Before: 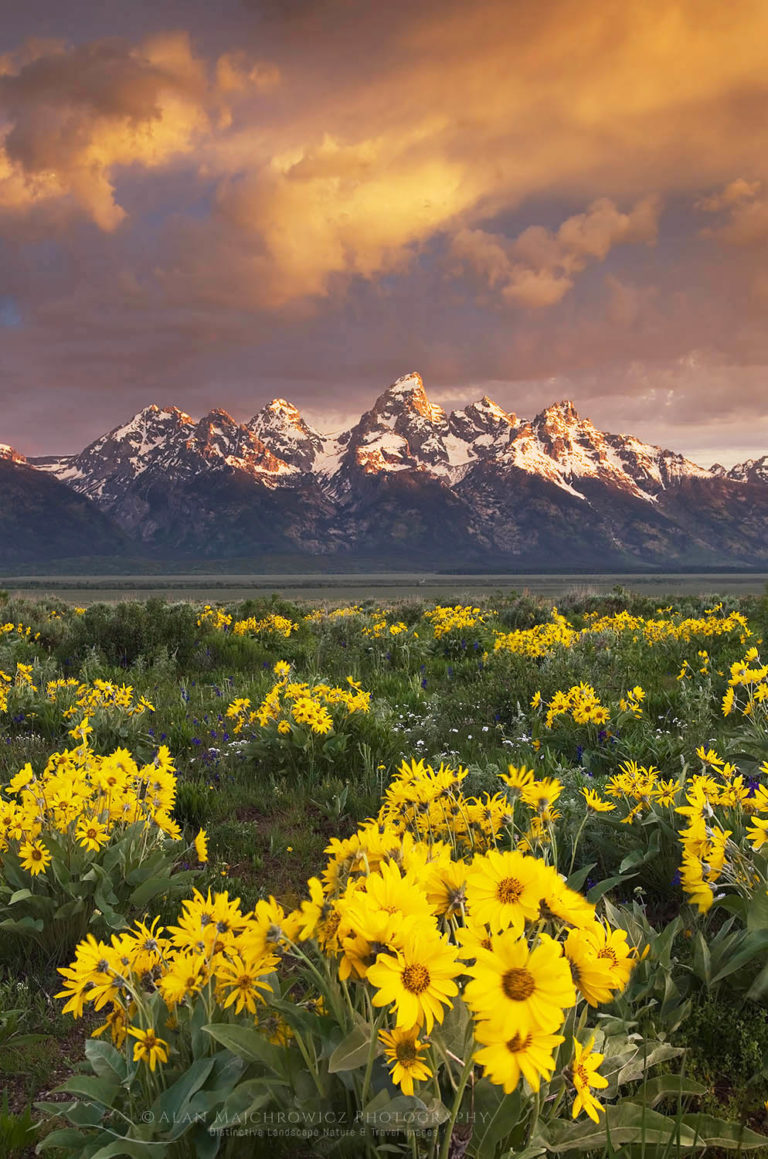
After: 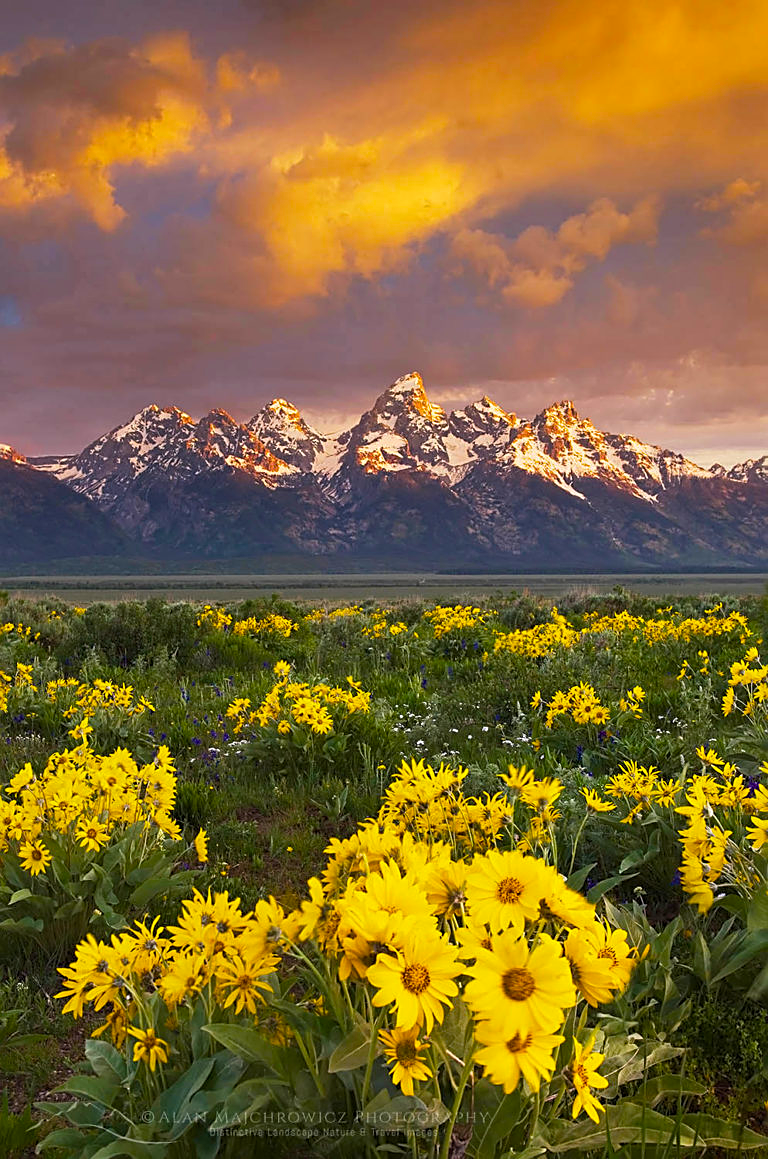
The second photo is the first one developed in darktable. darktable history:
sharpen: on, module defaults
color balance rgb: perceptual saturation grading › global saturation 30%, global vibrance 20%
